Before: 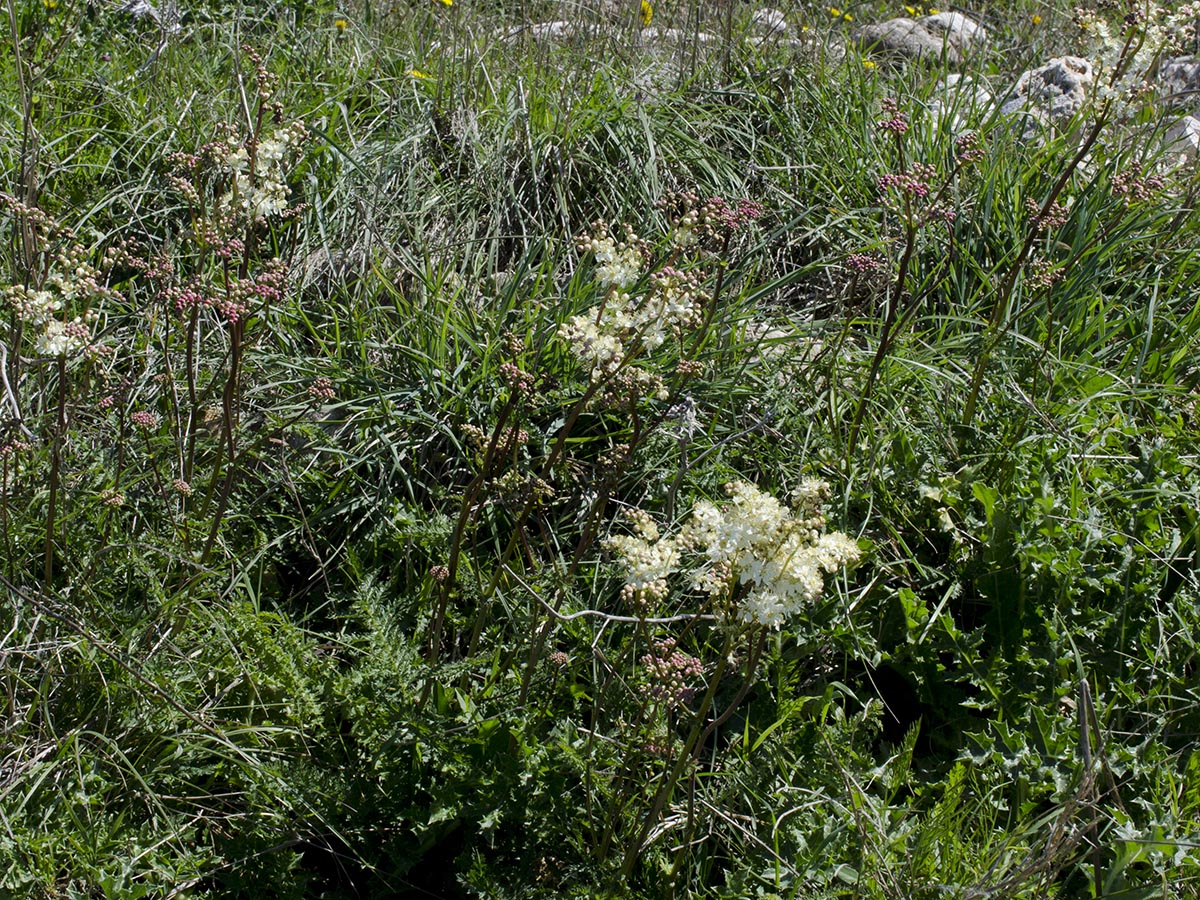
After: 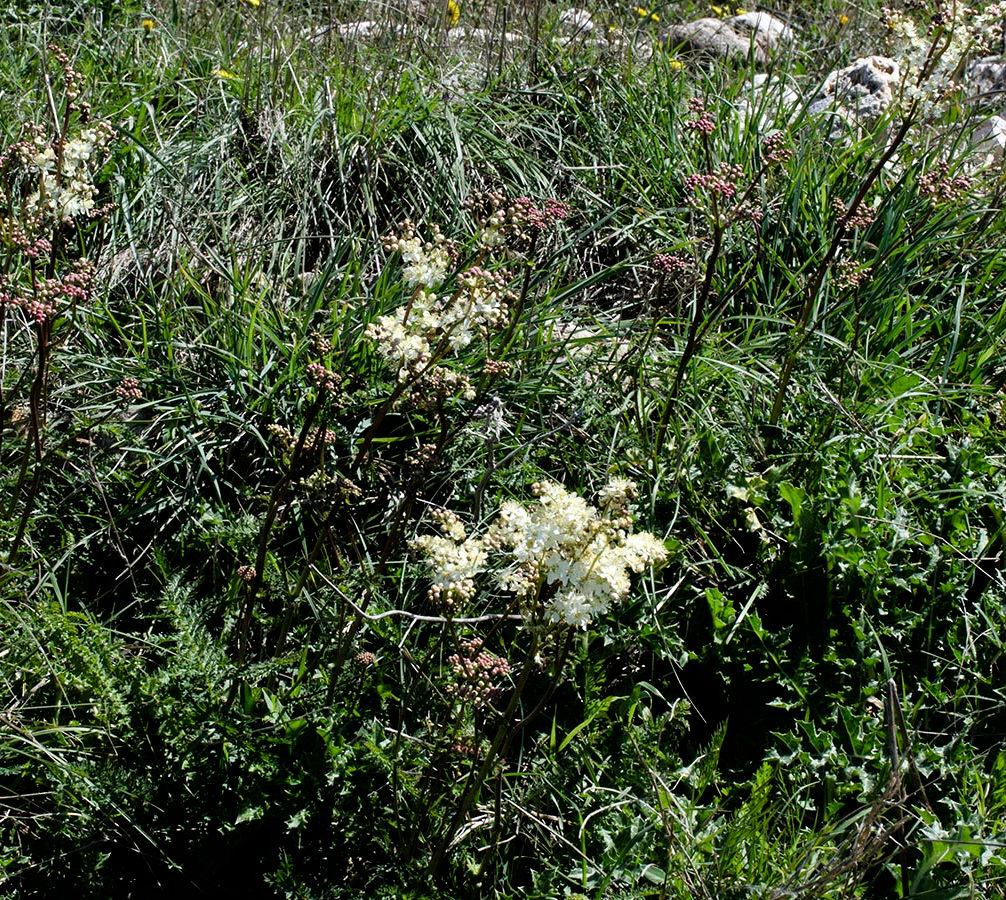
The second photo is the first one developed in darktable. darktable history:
filmic rgb: white relative exposure 2.34 EV, hardness 6.59
crop: left 16.145%
